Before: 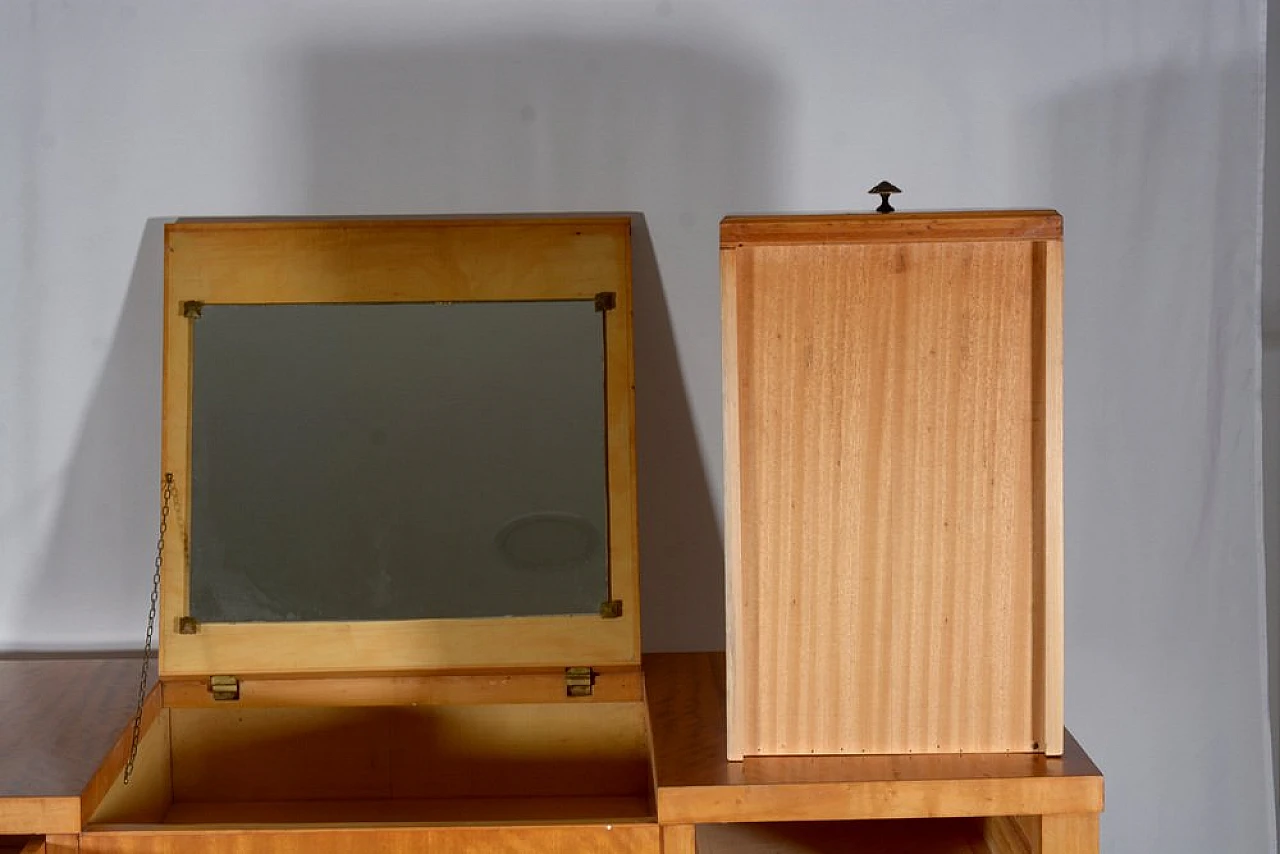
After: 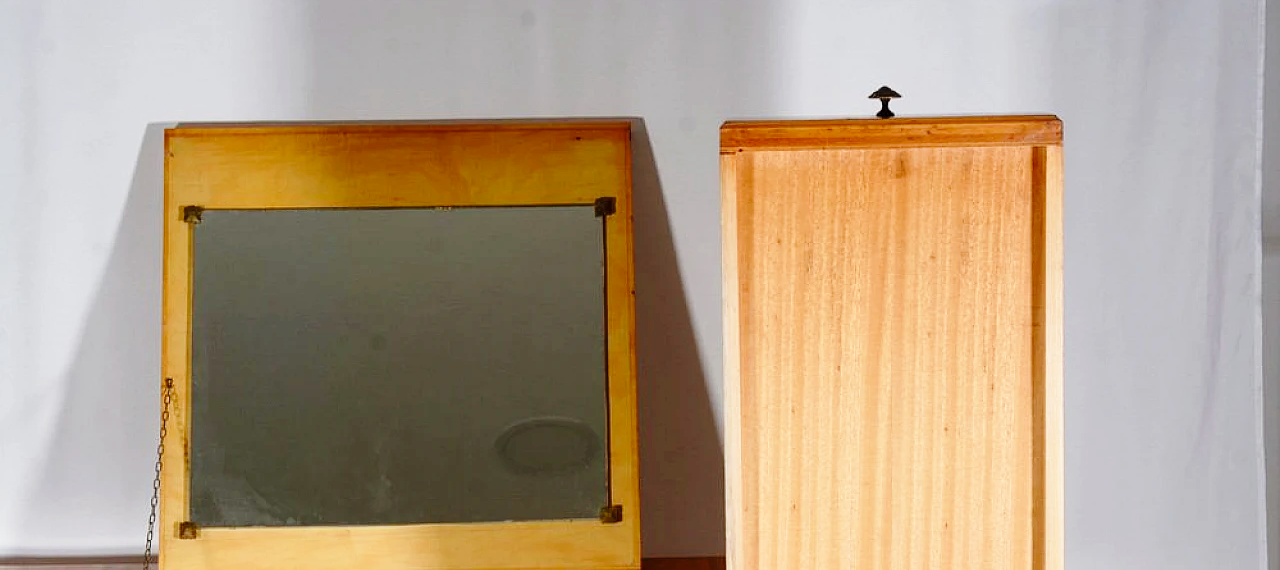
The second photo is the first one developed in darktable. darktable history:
crop: top 11.145%, bottom 22.104%
base curve: curves: ch0 [(0, 0) (0.028, 0.03) (0.121, 0.232) (0.46, 0.748) (0.859, 0.968) (1, 1)], exposure shift 0.01, preserve colors none
